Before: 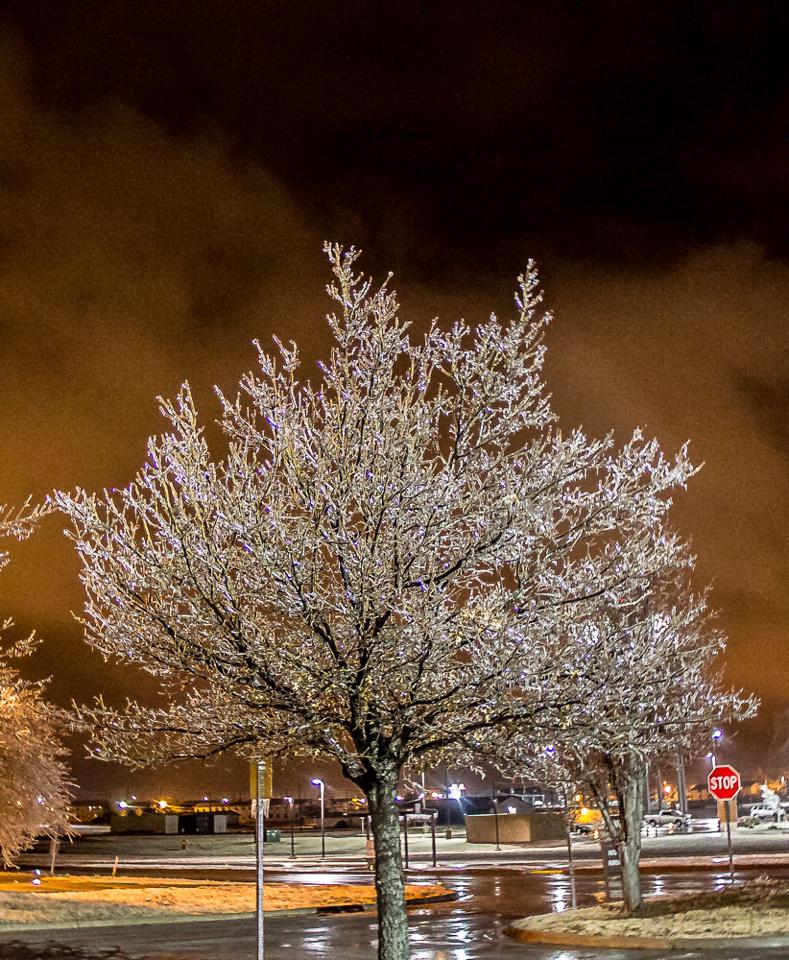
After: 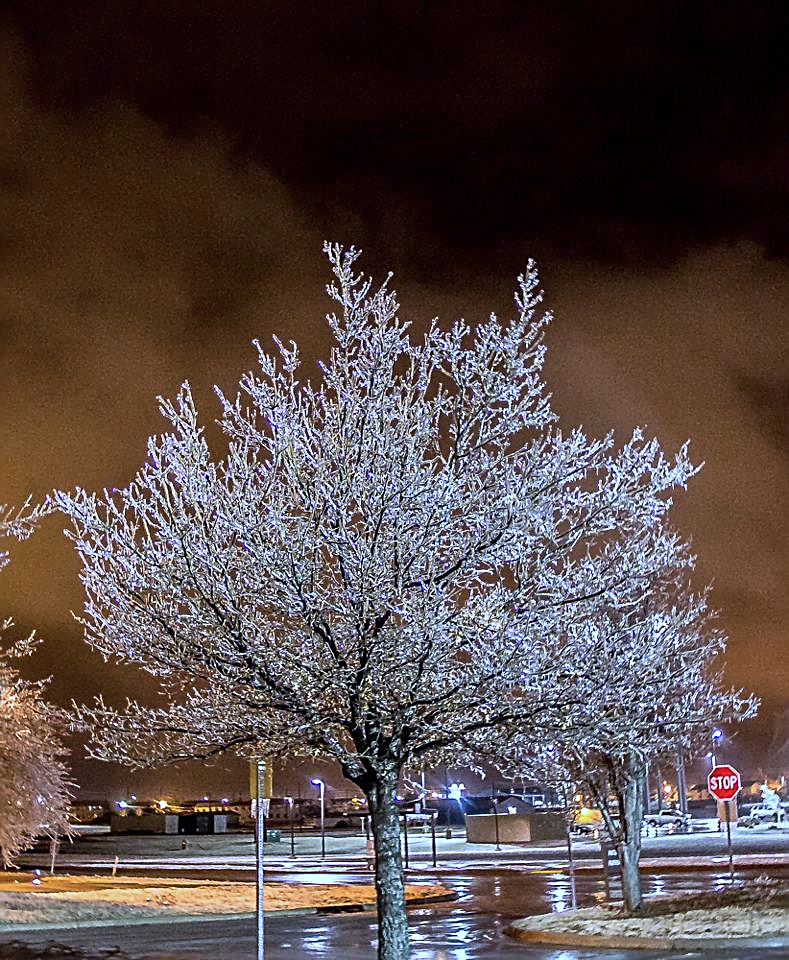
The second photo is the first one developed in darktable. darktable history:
sharpen: amount 0.55
color calibration: illuminant as shot in camera, adaptation linear Bradford (ICC v4), x 0.406, y 0.405, temperature 3570.35 K, saturation algorithm version 1 (2020)
